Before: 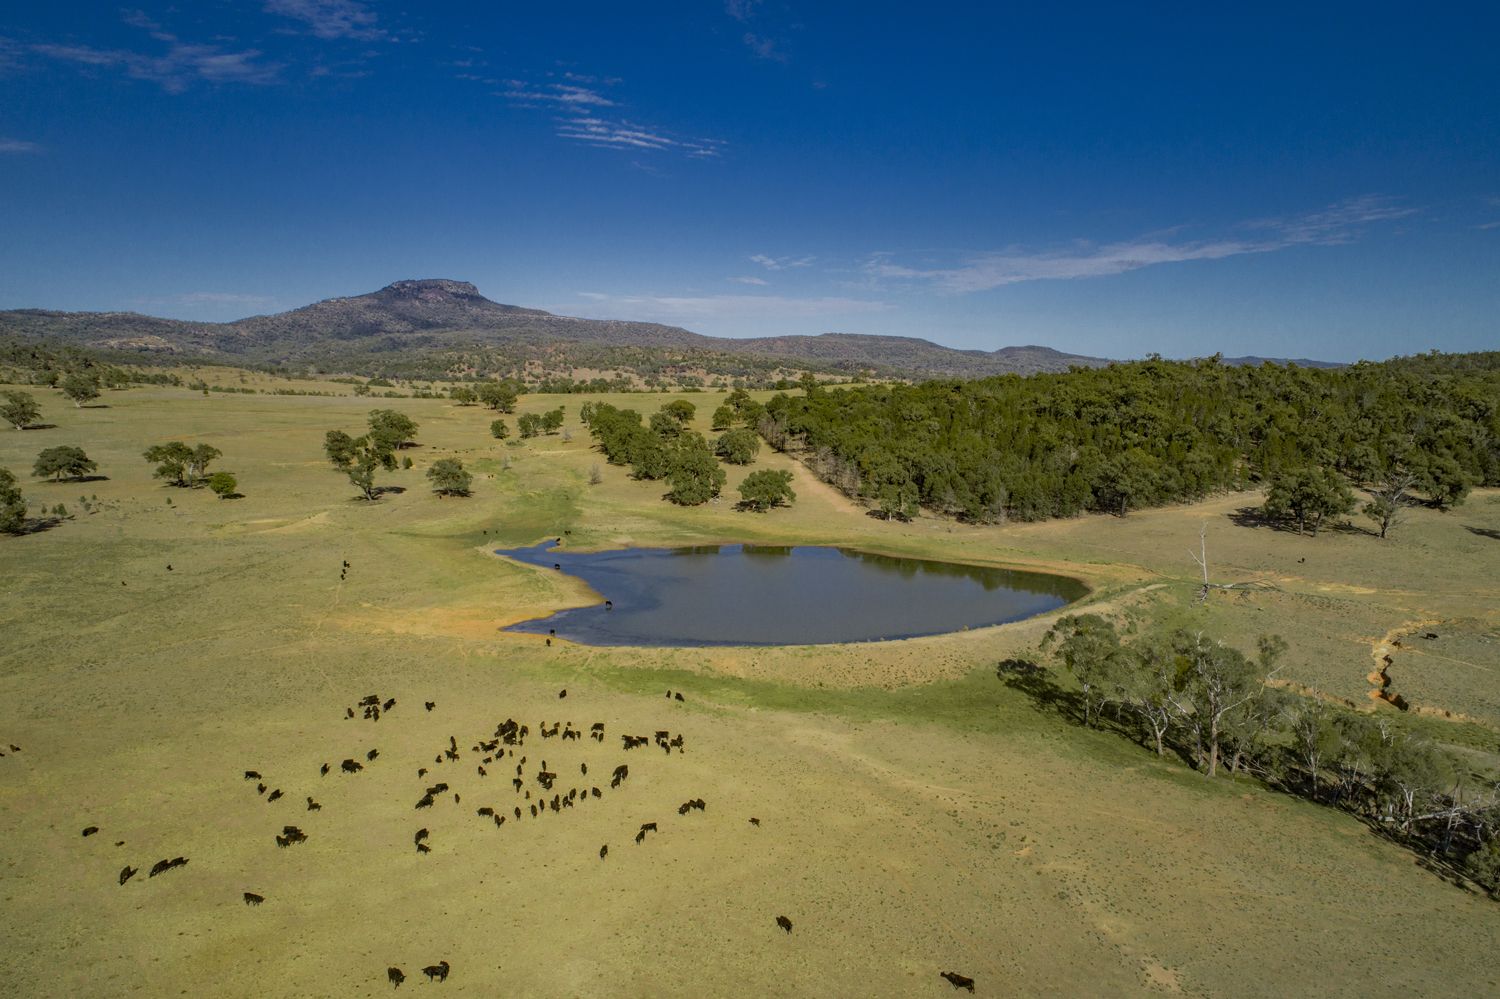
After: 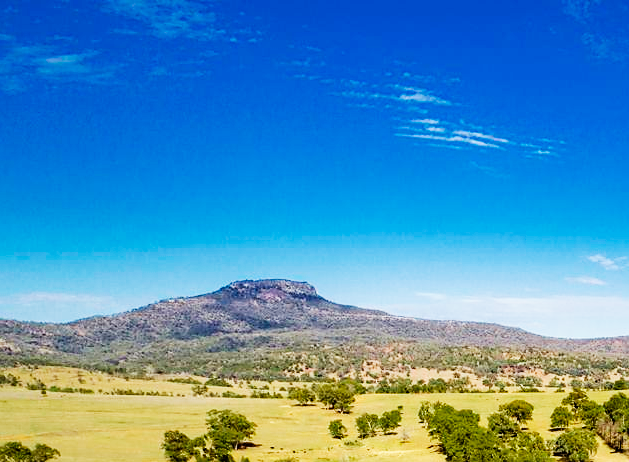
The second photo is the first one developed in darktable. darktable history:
base curve: curves: ch0 [(0, 0) (0.007, 0.004) (0.027, 0.03) (0.046, 0.07) (0.207, 0.54) (0.442, 0.872) (0.673, 0.972) (1, 1)], preserve colors none
crop and rotate: left 10.817%, top 0.062%, right 47.194%, bottom 53.626%
sharpen: radius 1.458, amount 0.398, threshold 1.271
